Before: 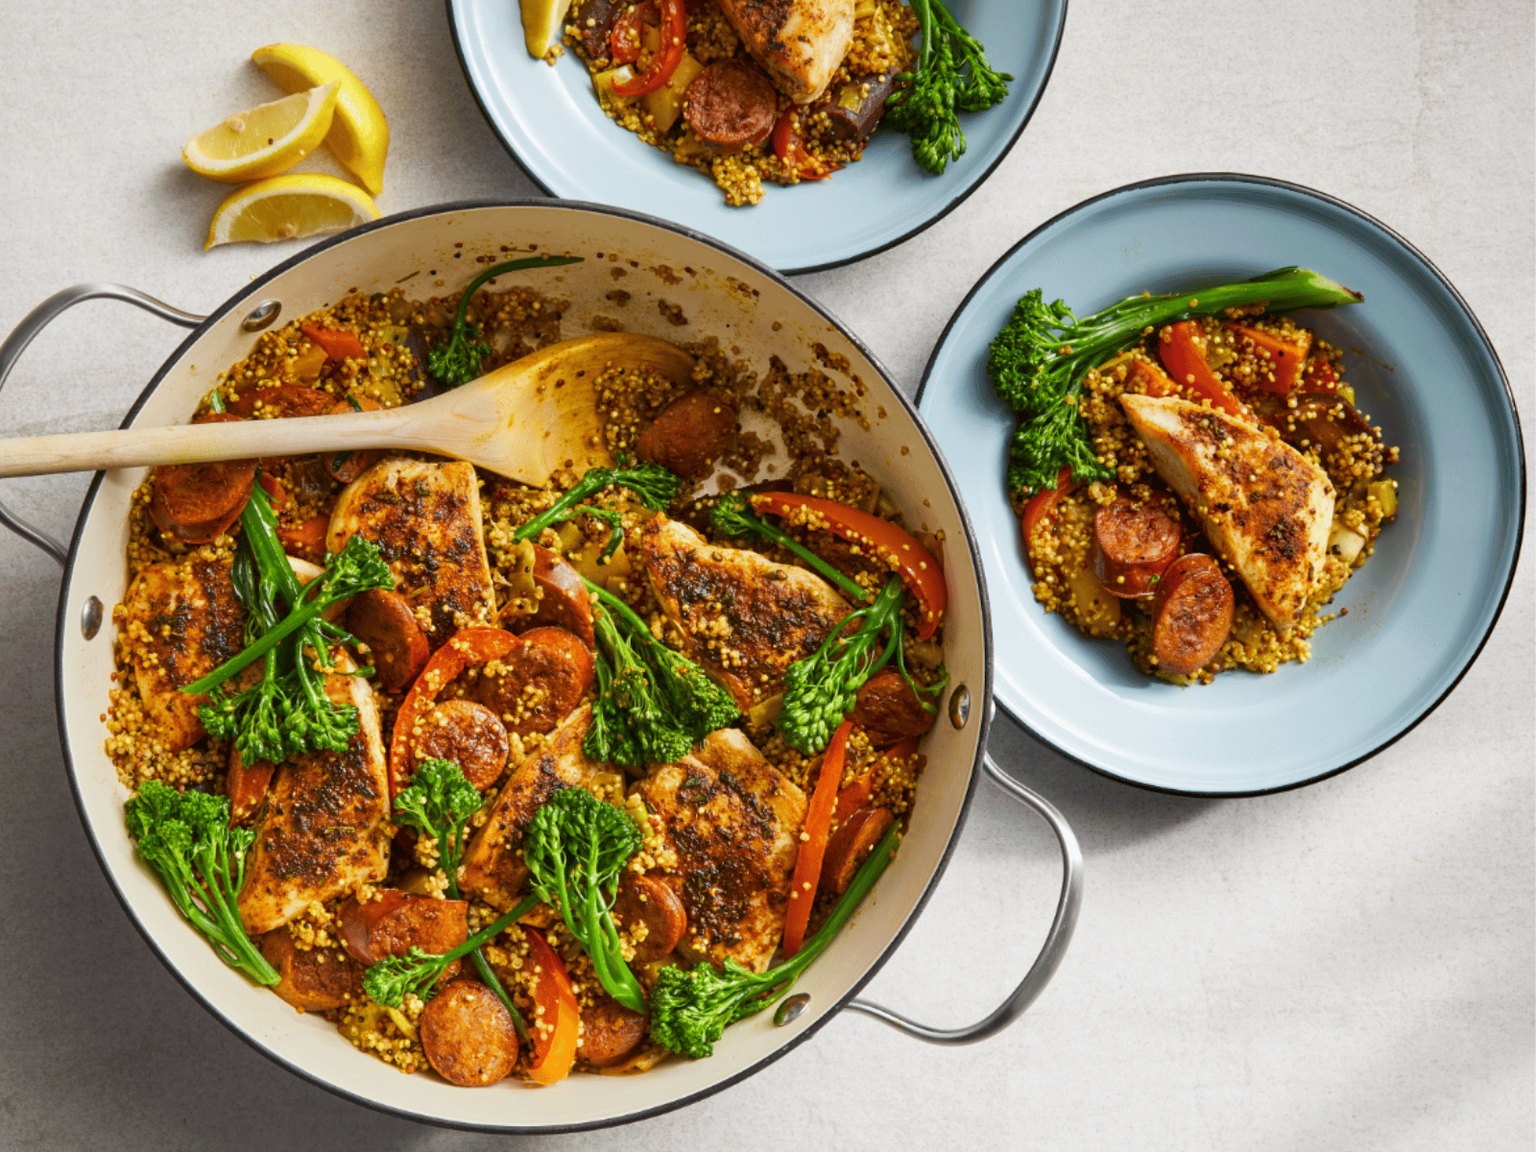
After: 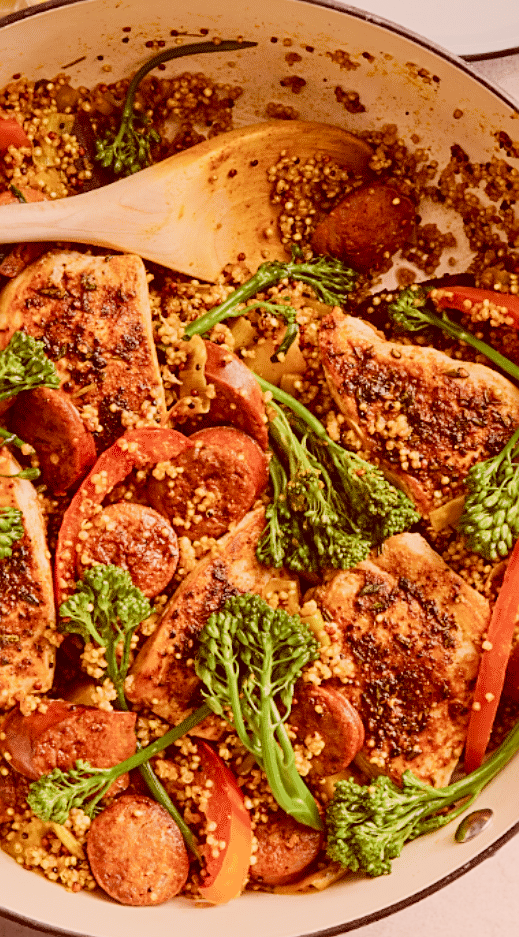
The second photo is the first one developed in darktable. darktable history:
crop and rotate: left 21.939%, top 18.841%, right 45.619%, bottom 3.001%
exposure: exposure 0.78 EV, compensate exposure bias true, compensate highlight preservation false
filmic rgb: black relative exposure -7.16 EV, white relative exposure 5.34 EV, hardness 3.03
sharpen: amount 0.491
color correction: highlights a* 9.24, highlights b* 8.76, shadows a* 39.79, shadows b* 39.62, saturation 0.768
